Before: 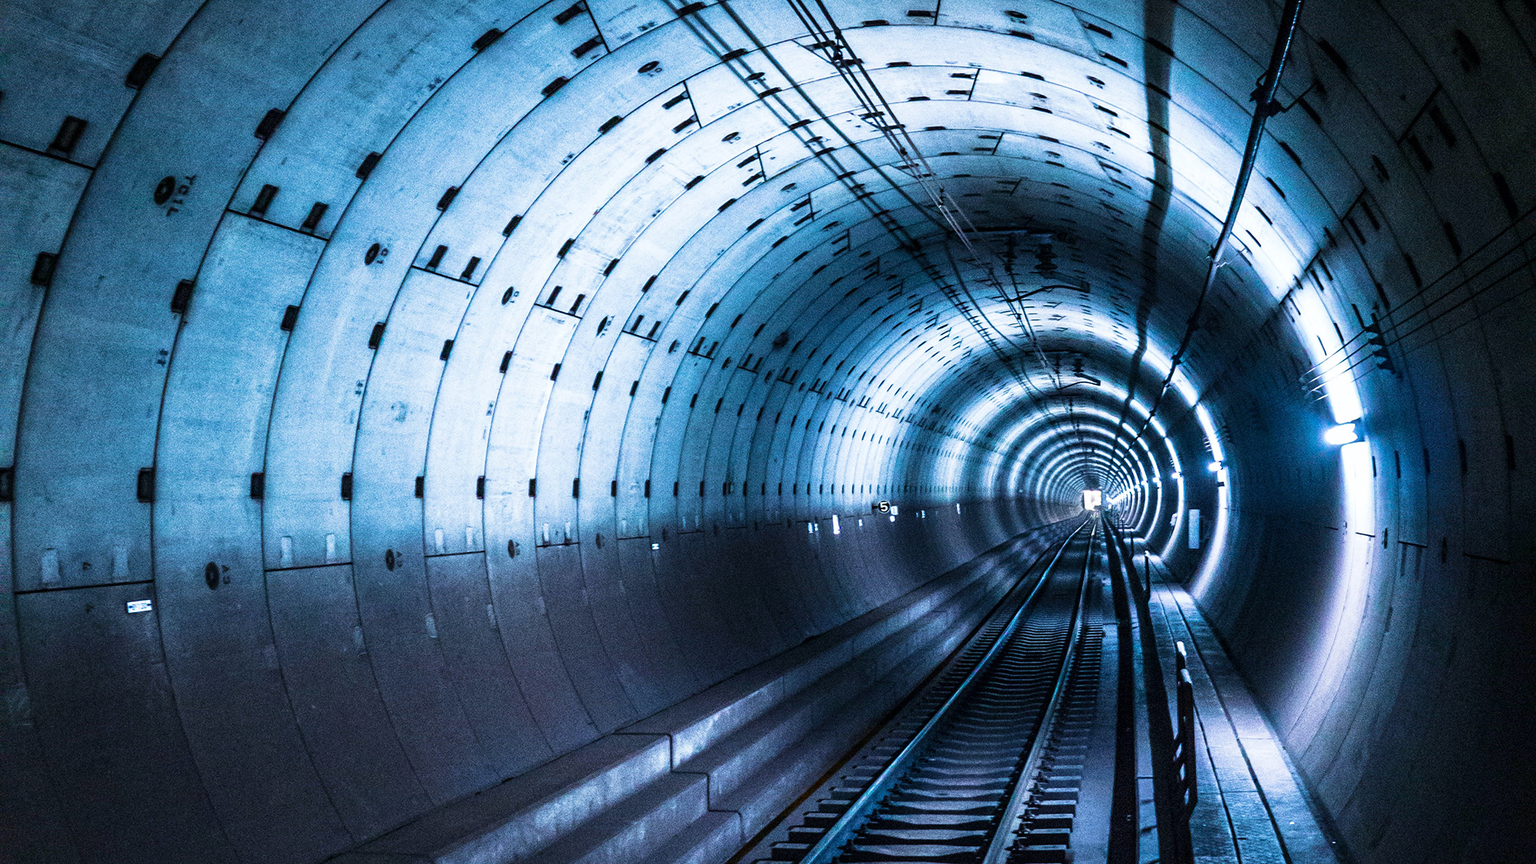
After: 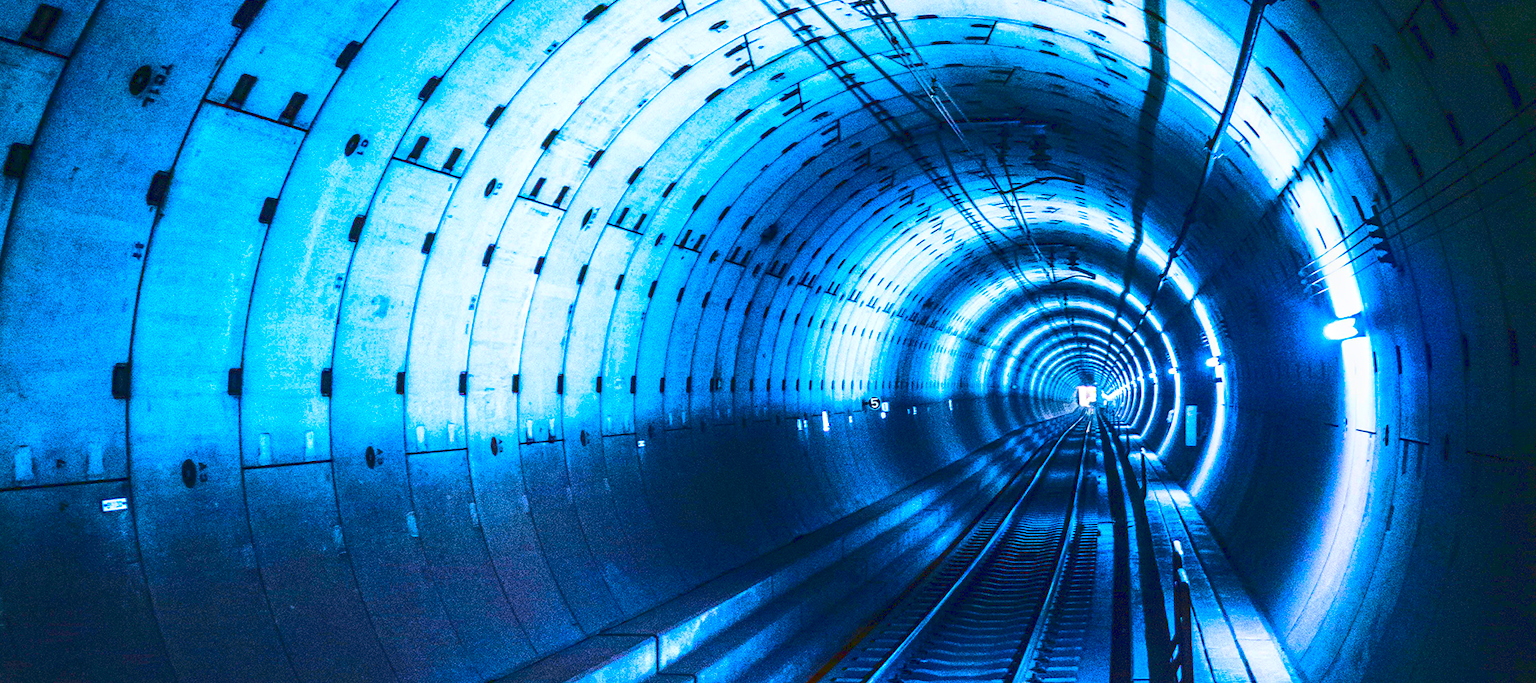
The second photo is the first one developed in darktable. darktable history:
tone curve: curves: ch0 [(0, 0) (0.003, 0.1) (0.011, 0.101) (0.025, 0.11) (0.044, 0.126) (0.069, 0.14) (0.1, 0.158) (0.136, 0.18) (0.177, 0.206) (0.224, 0.243) (0.277, 0.293) (0.335, 0.36) (0.399, 0.446) (0.468, 0.537) (0.543, 0.618) (0.623, 0.694) (0.709, 0.763) (0.801, 0.836) (0.898, 0.908) (1, 1)]
crop and rotate: left 1.801%, top 13.018%, right 0.217%, bottom 9.468%
color correction: highlights b* -0.043, saturation 1.78
contrast brightness saturation: contrast 0.093, saturation 0.273
local contrast: on, module defaults
